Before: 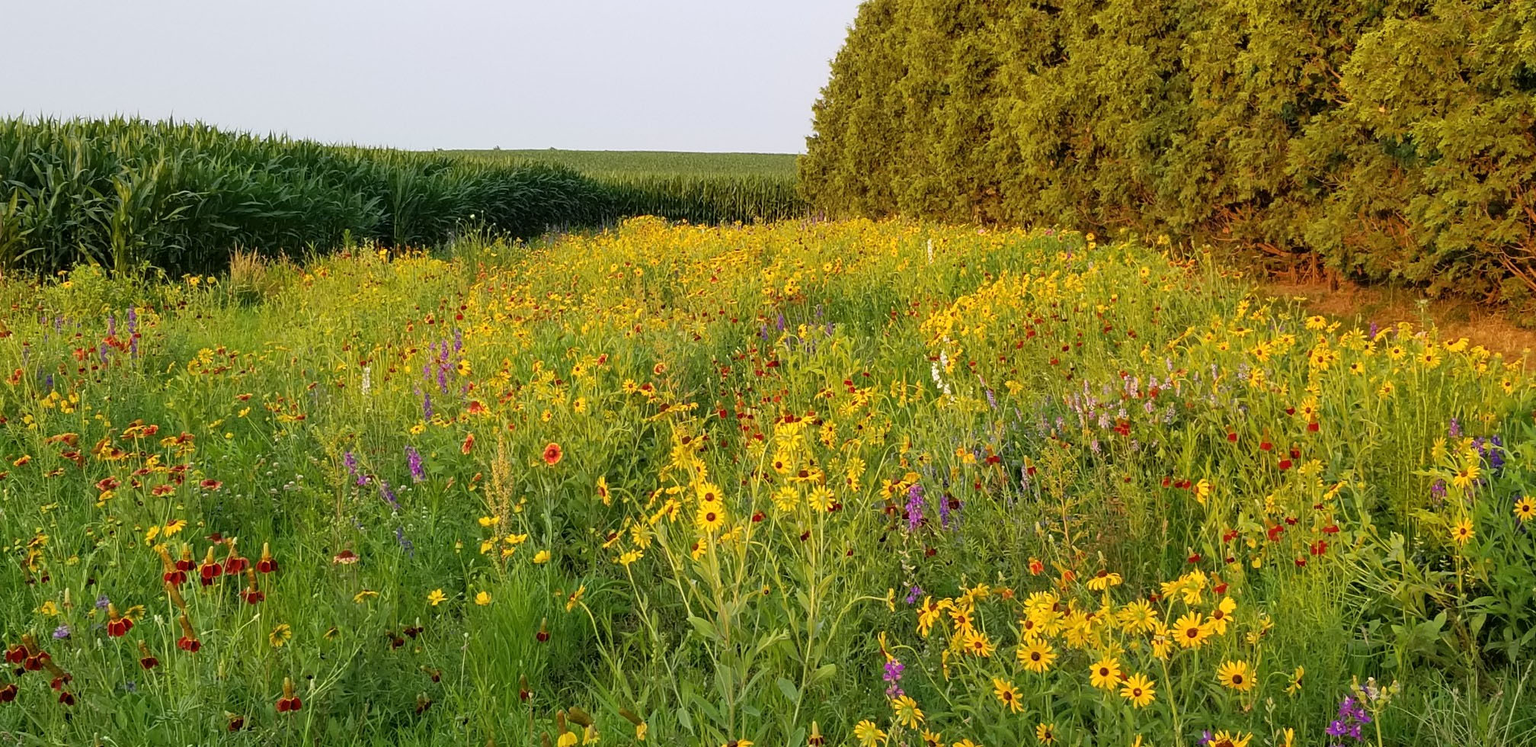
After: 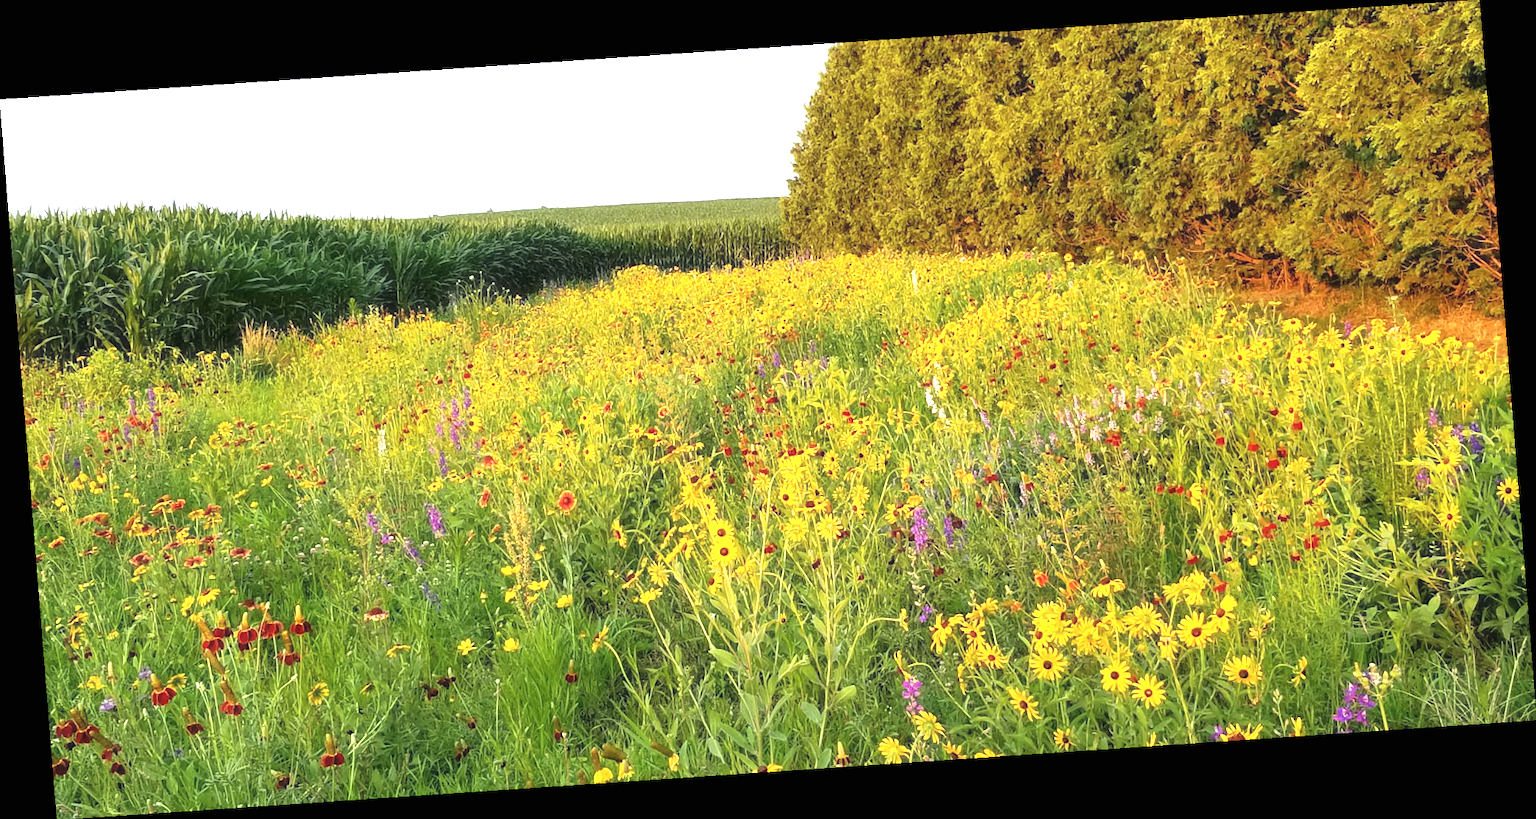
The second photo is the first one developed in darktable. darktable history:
rotate and perspective: rotation -4.2°, shear 0.006, automatic cropping off
haze removal: strength -0.1, adaptive false
exposure: black level correction 0, exposure 1 EV, compensate exposure bias true, compensate highlight preservation false
